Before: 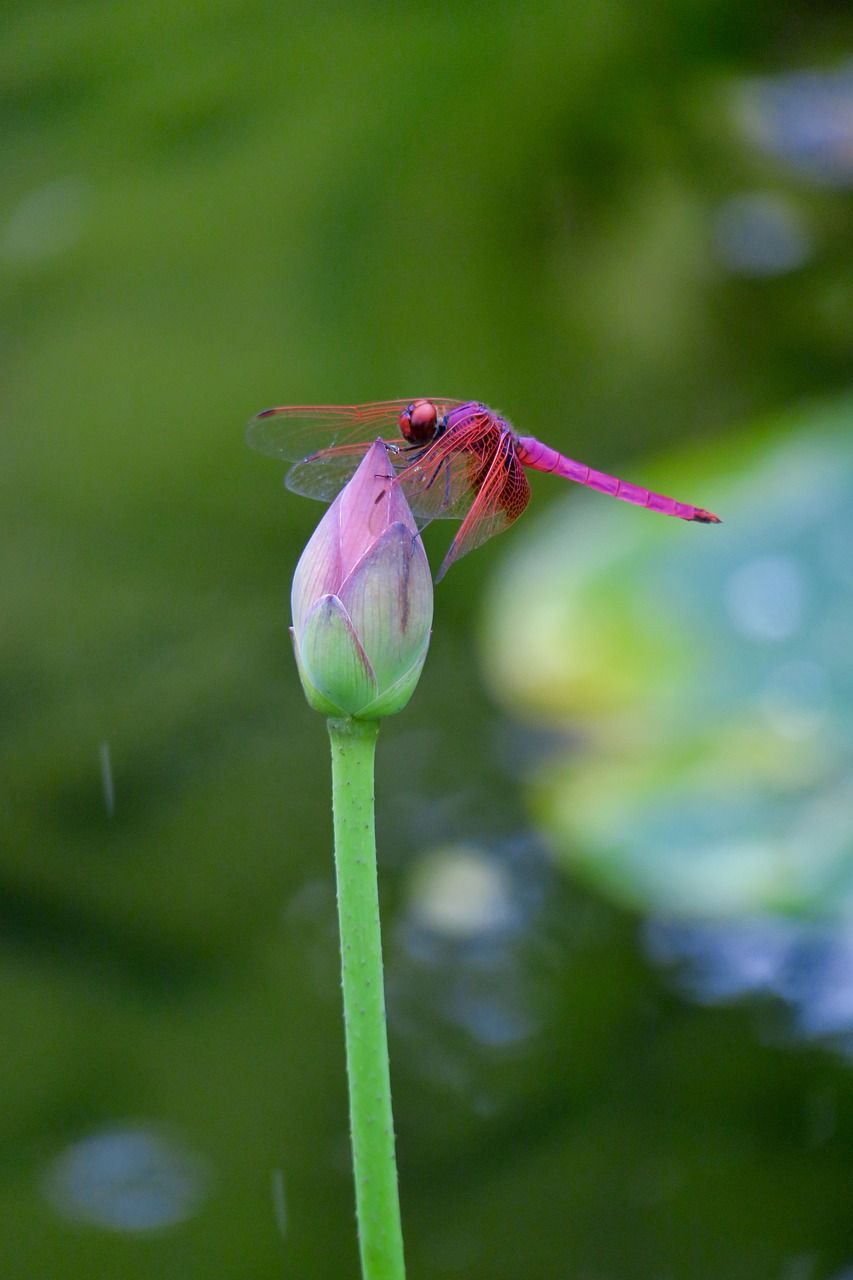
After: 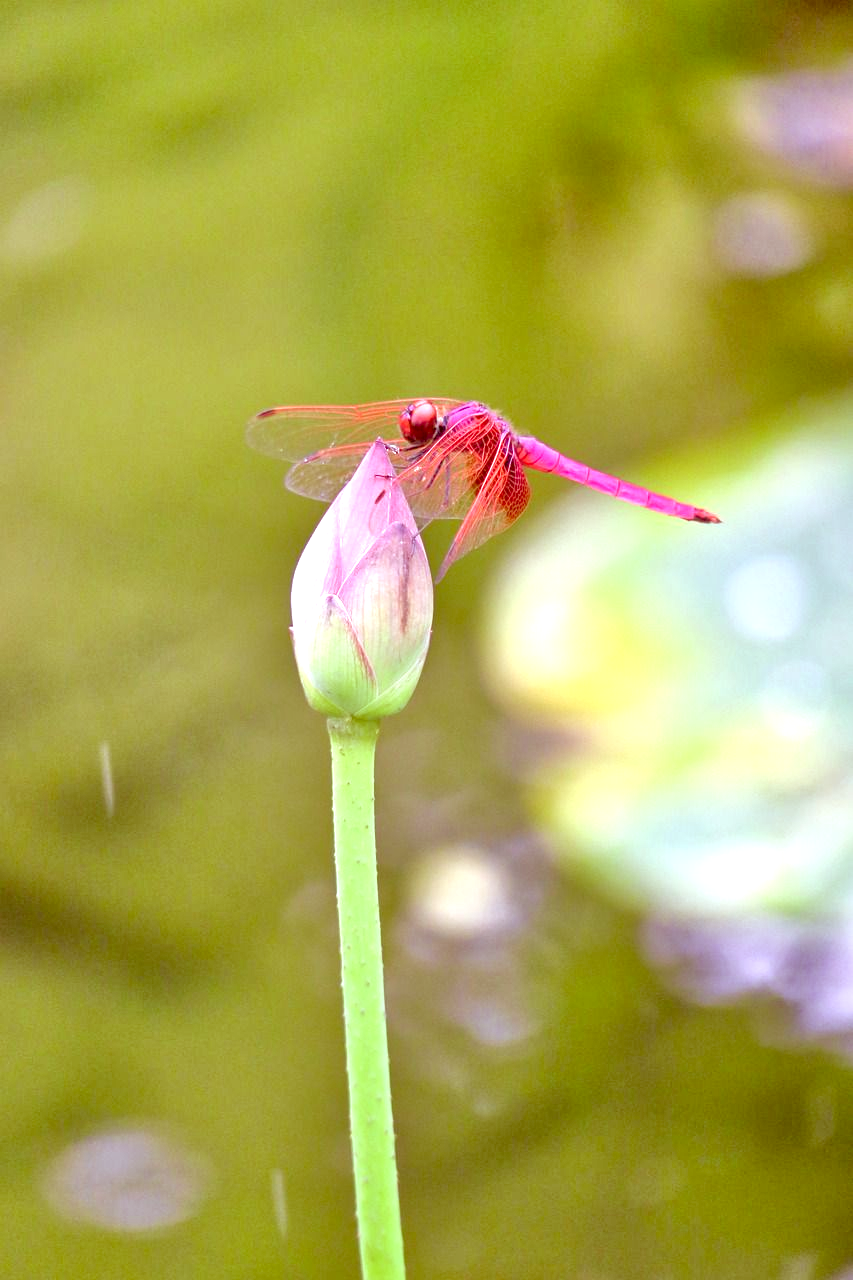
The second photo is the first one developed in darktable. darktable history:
exposure: exposure 1.223 EV, compensate highlight preservation false
rgb levels: preserve colors max RGB
color correction: highlights a* 9.03, highlights b* 8.71, shadows a* 40, shadows b* 40, saturation 0.8
tone equalizer: -7 EV 0.15 EV, -6 EV 0.6 EV, -5 EV 1.15 EV, -4 EV 1.33 EV, -3 EV 1.15 EV, -2 EV 0.6 EV, -1 EV 0.15 EV, mask exposure compensation -0.5 EV
